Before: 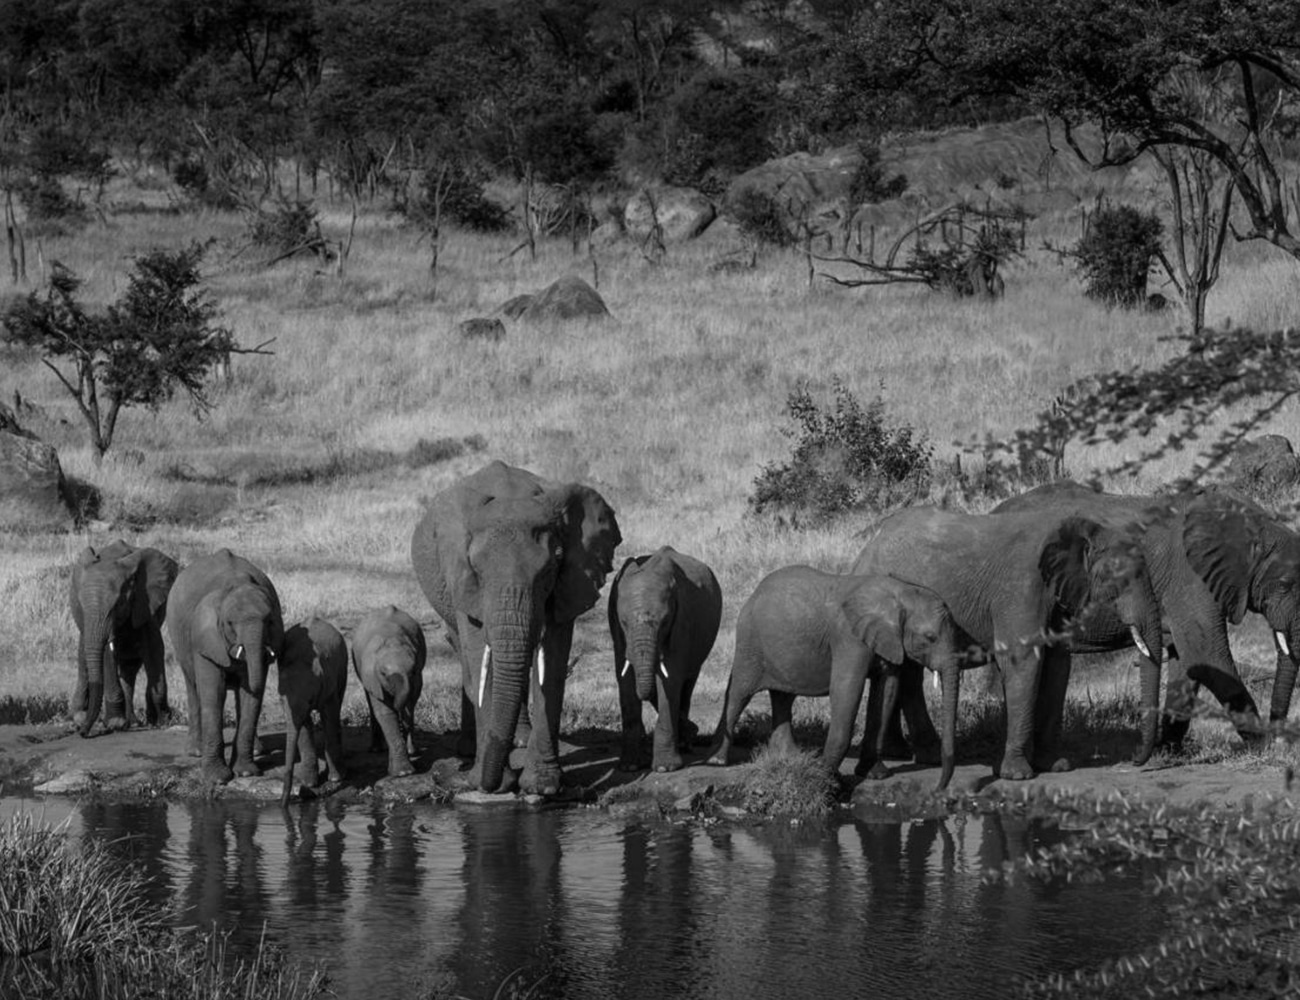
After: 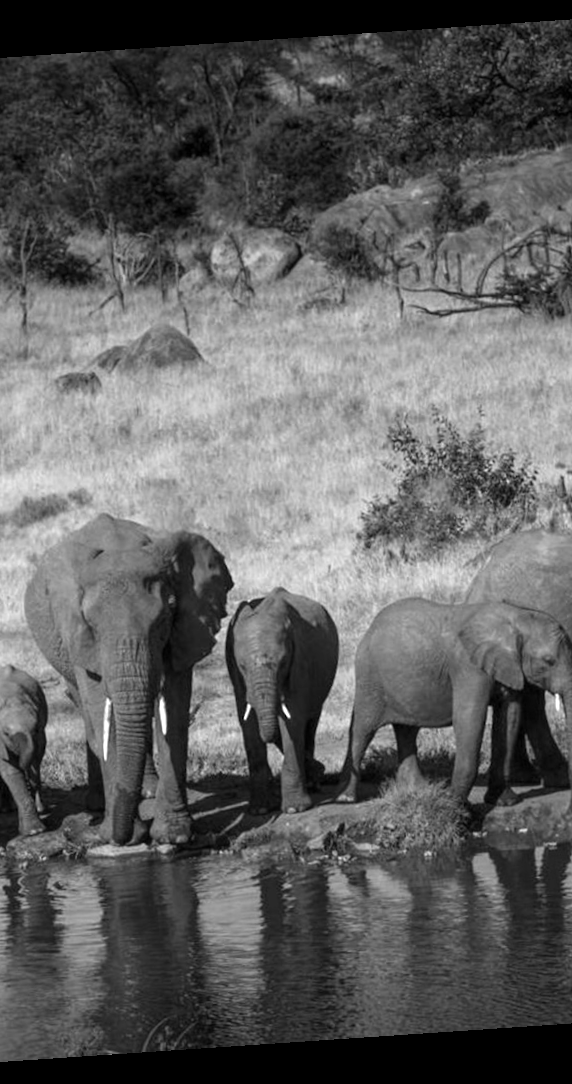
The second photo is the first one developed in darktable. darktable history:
rotate and perspective: rotation -4.2°, shear 0.006, automatic cropping off
crop: left 31.229%, right 27.105%
exposure: exposure 0.6 EV, compensate highlight preservation false
